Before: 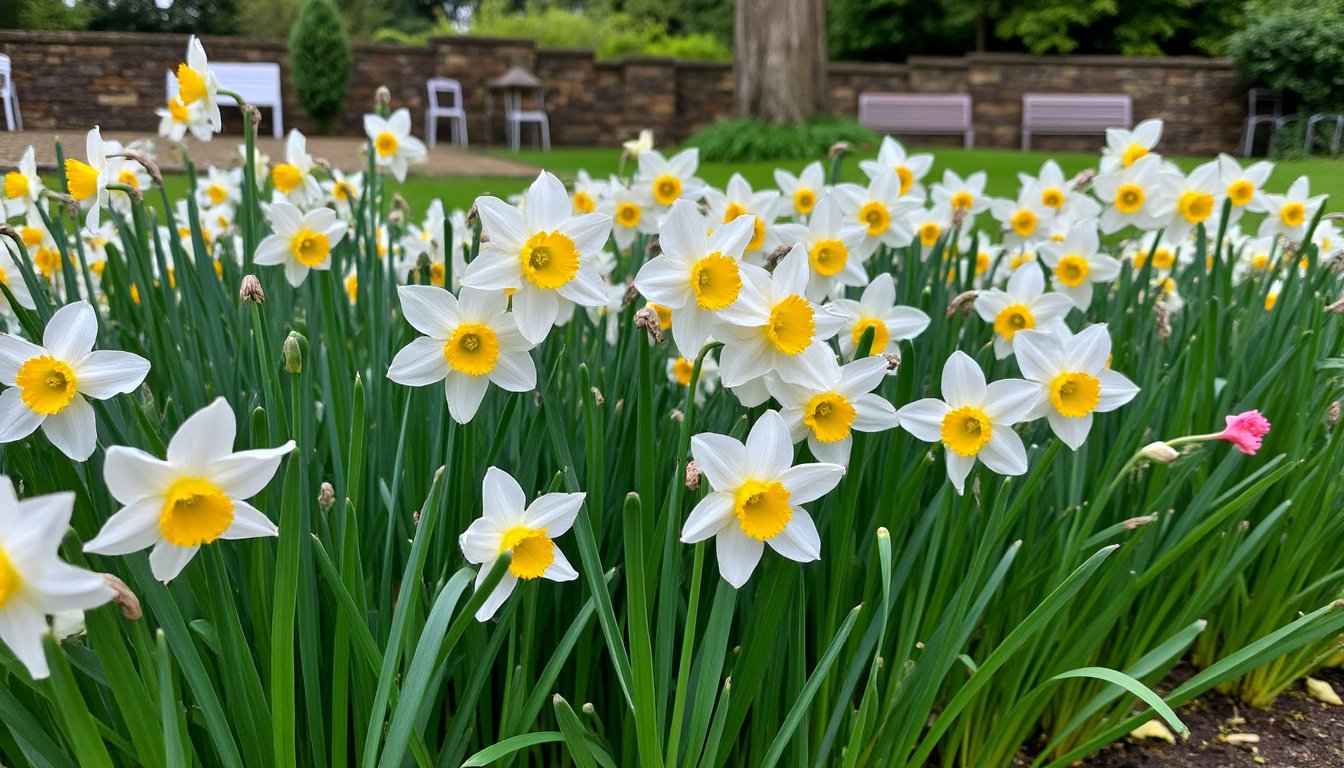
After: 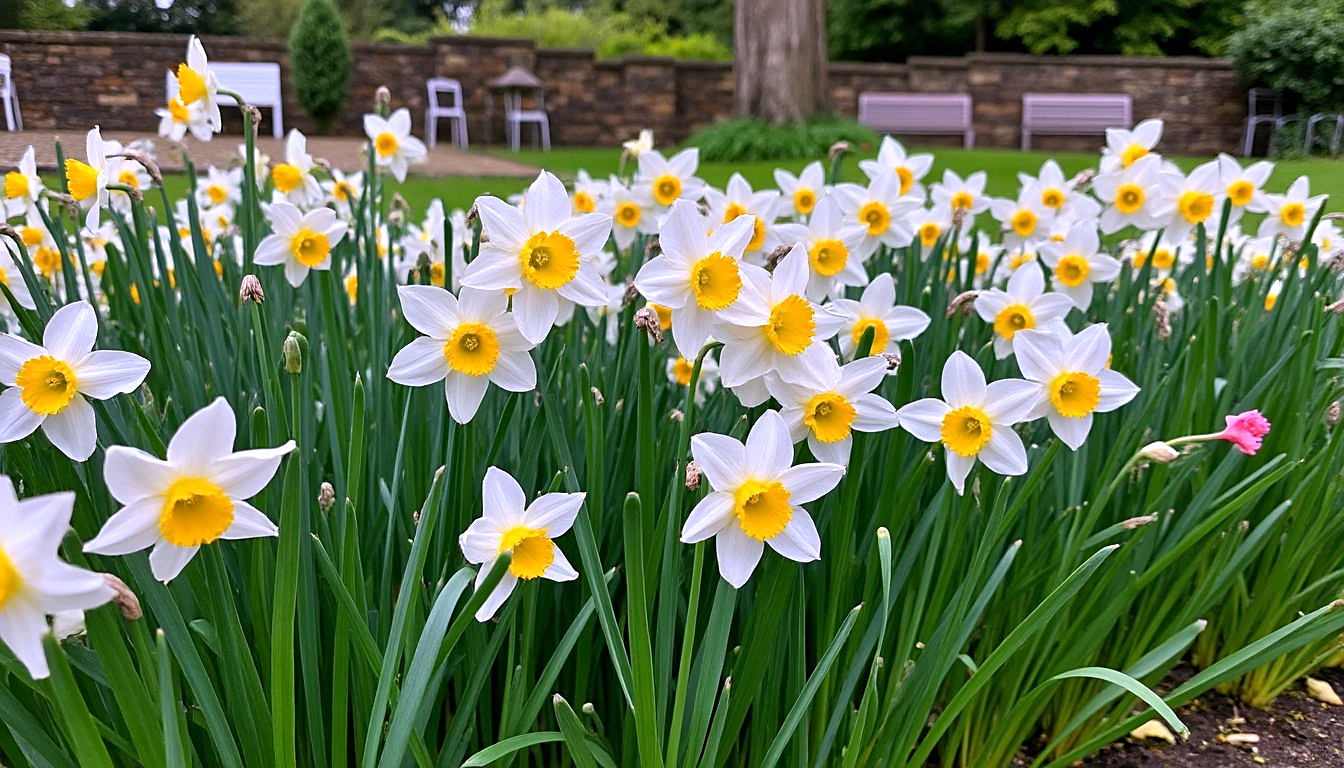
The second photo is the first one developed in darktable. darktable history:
sharpen: on, module defaults
white balance: red 1.066, blue 1.119
